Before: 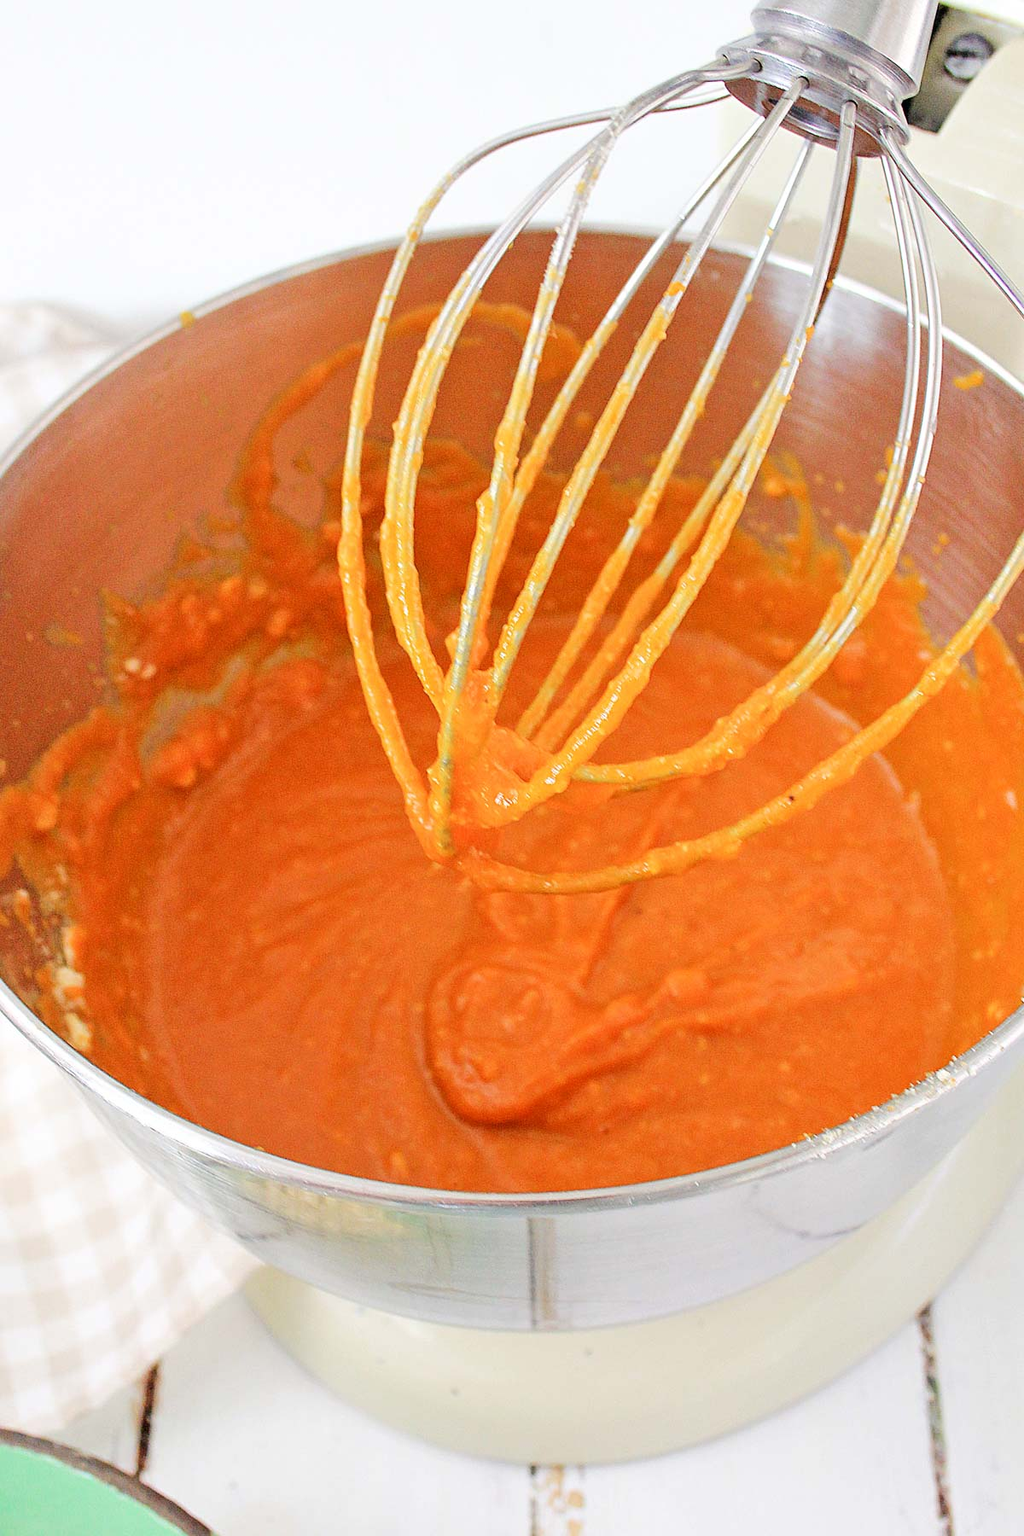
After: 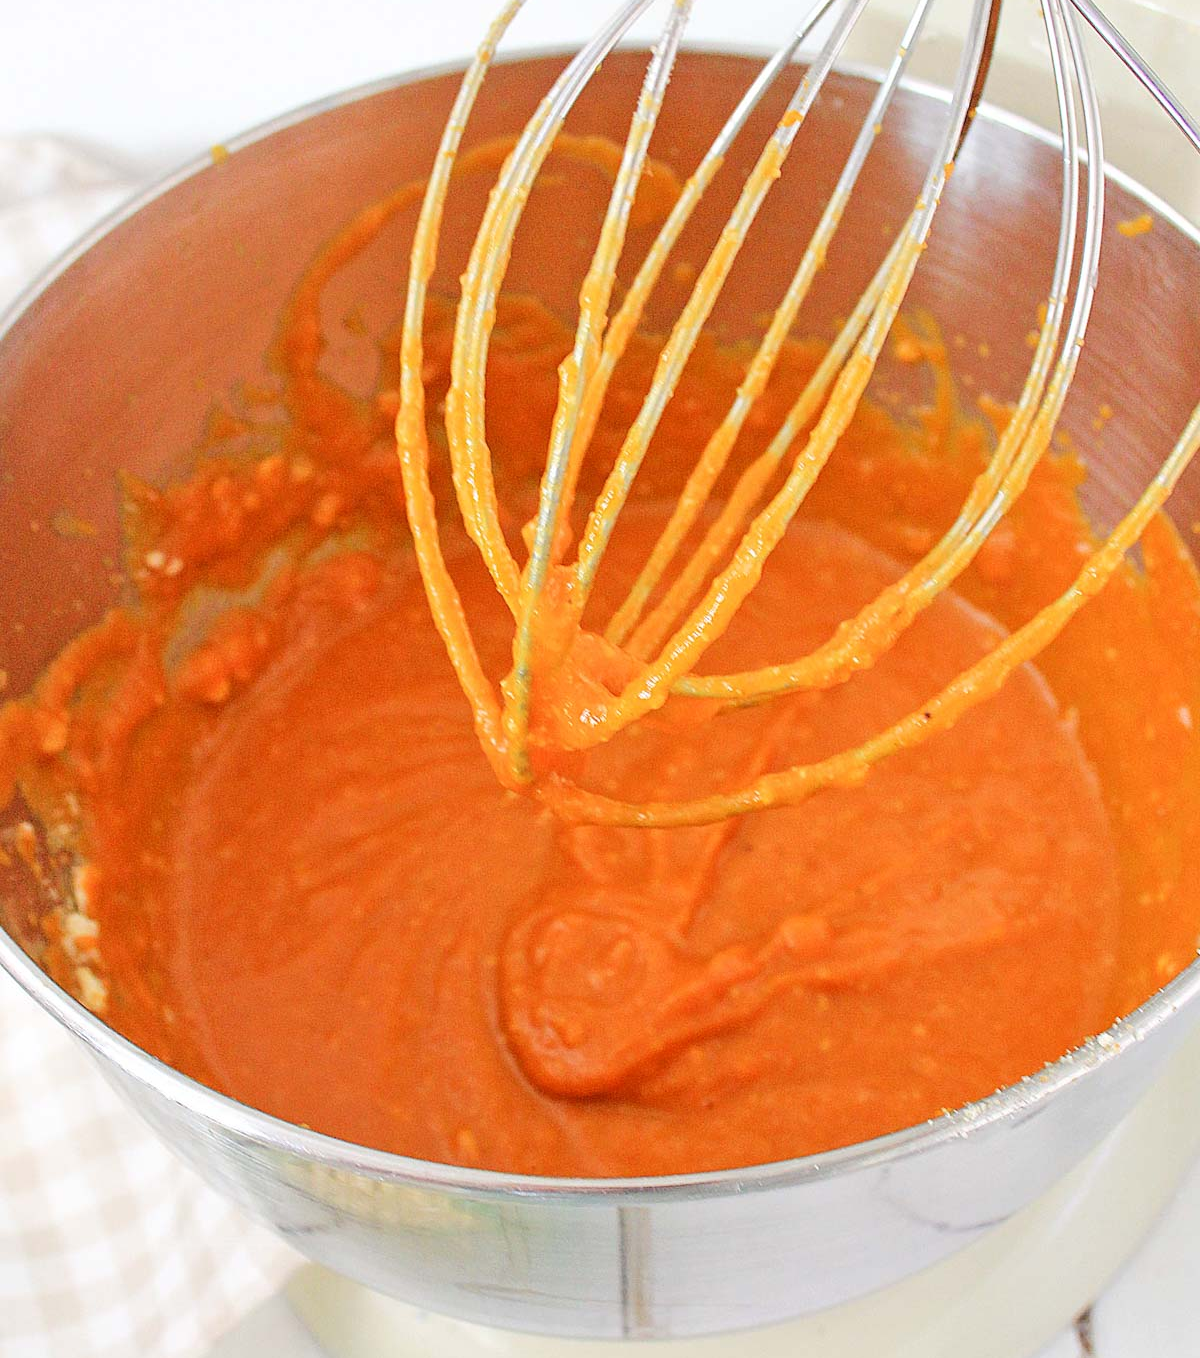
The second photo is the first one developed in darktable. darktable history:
crop and rotate: top 12.252%, bottom 12.274%
